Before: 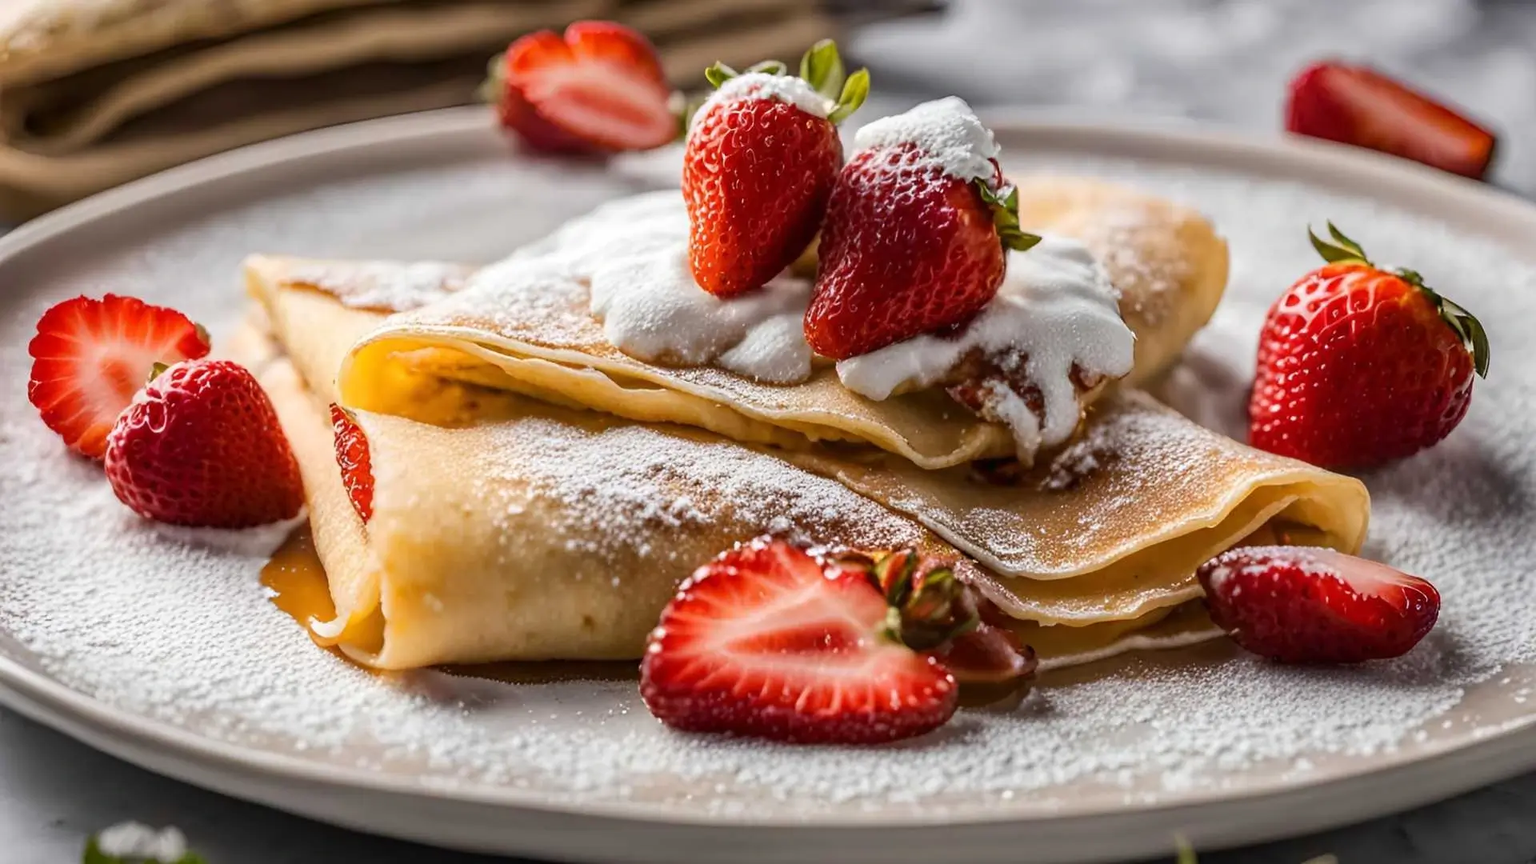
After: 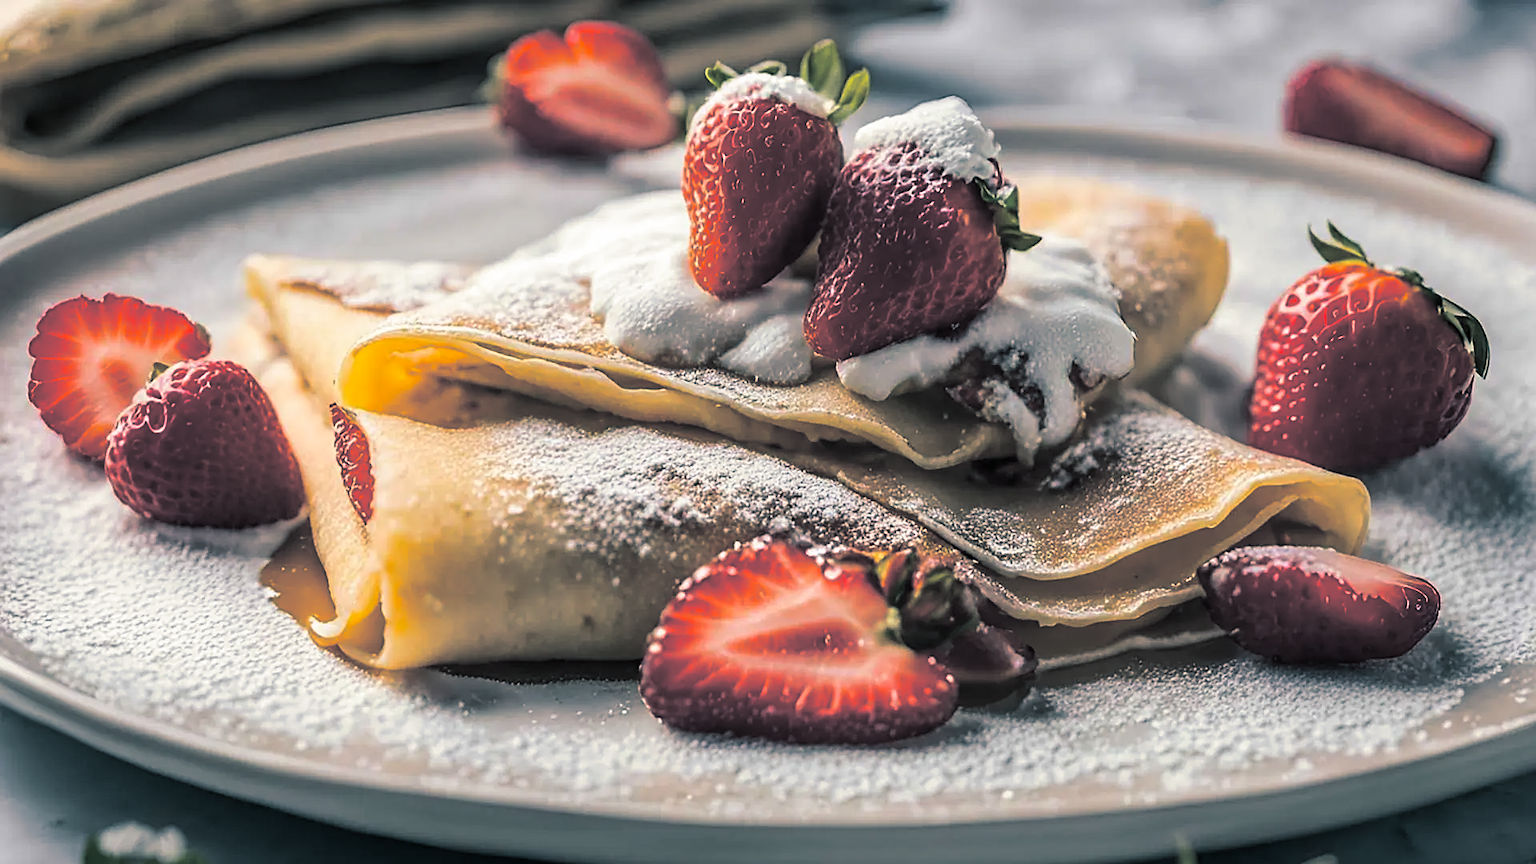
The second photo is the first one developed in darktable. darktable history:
sharpen: on, module defaults
color balance rgb: perceptual saturation grading › global saturation 10%, global vibrance 10%
split-toning: shadows › hue 205.2°, shadows › saturation 0.43, highlights › hue 54°, highlights › saturation 0.54
